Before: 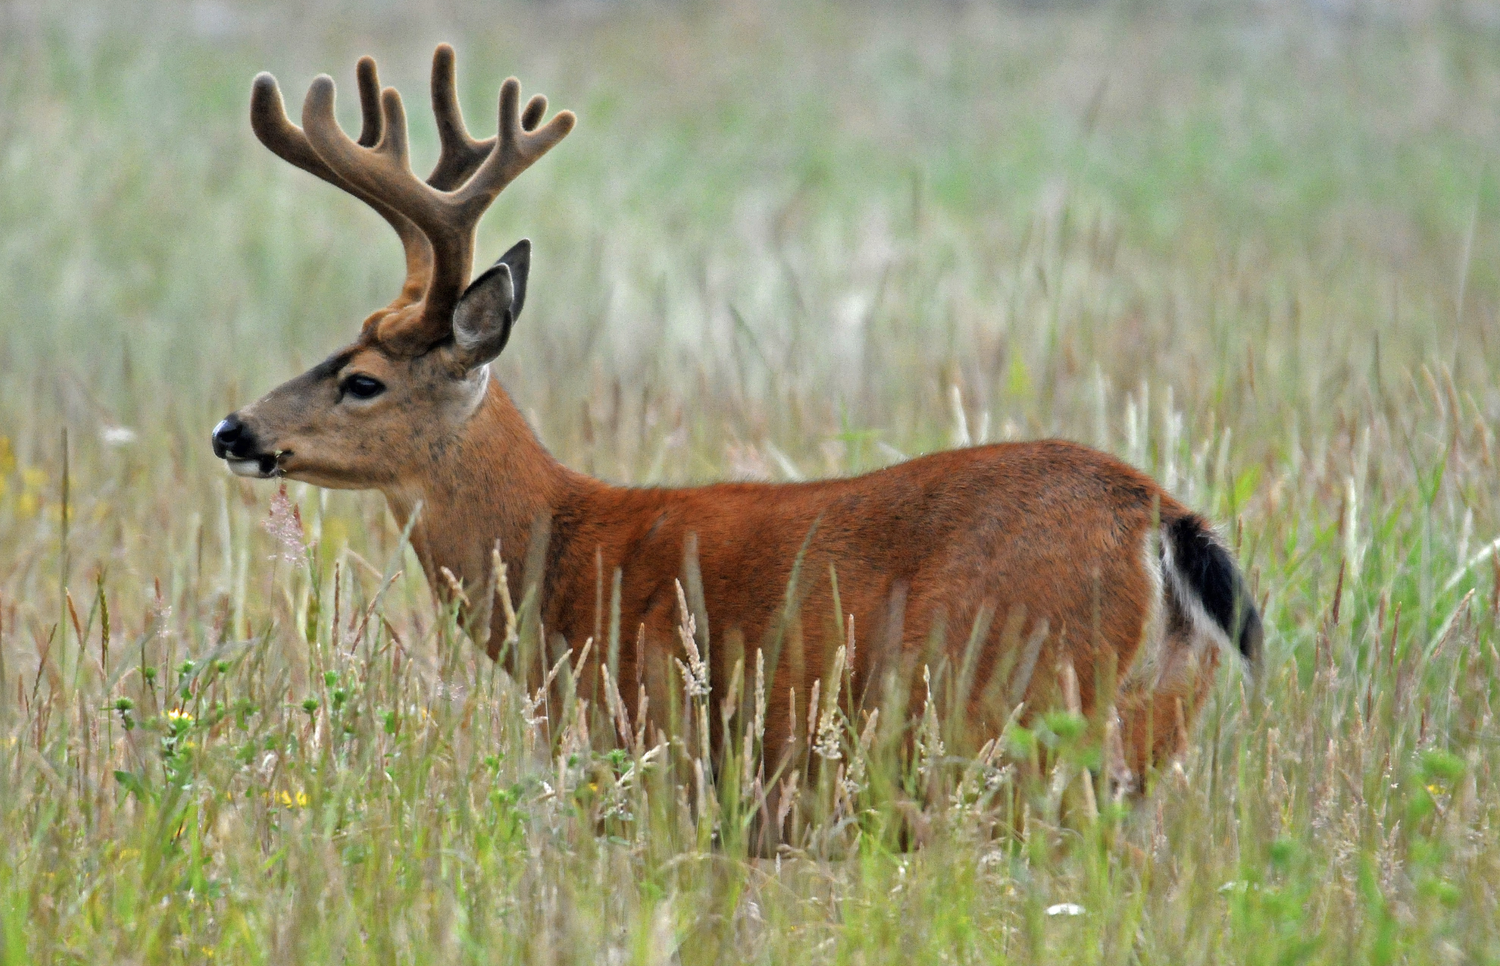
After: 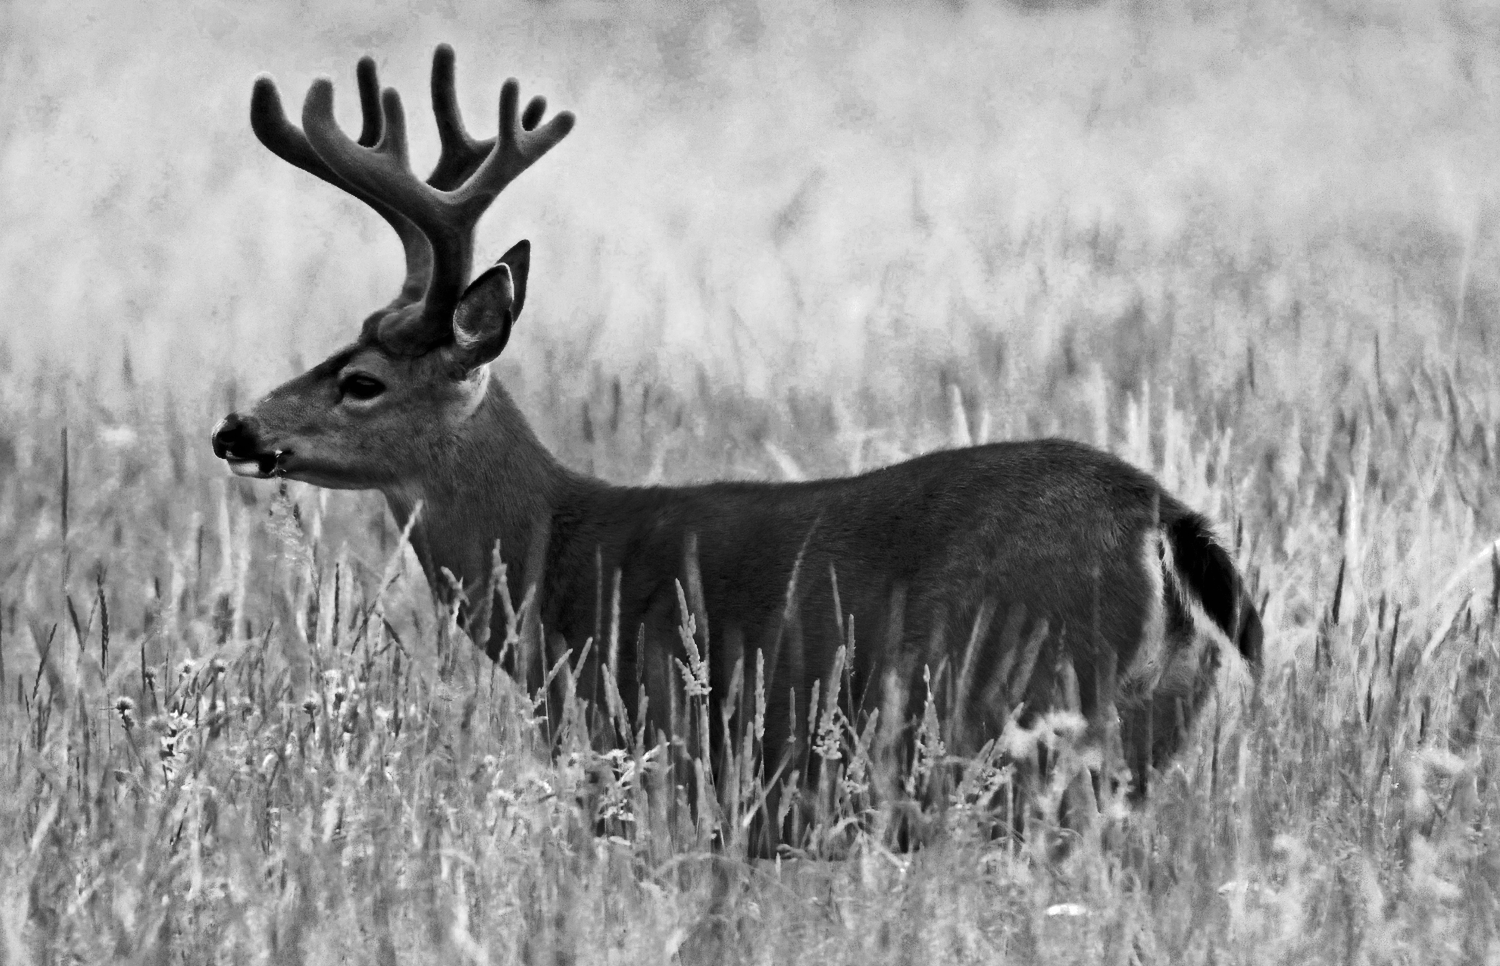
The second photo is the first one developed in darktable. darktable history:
tone curve: curves: ch0 [(0, 0) (0.003, 0.002) (0.011, 0.002) (0.025, 0.002) (0.044, 0.007) (0.069, 0.014) (0.1, 0.026) (0.136, 0.04) (0.177, 0.061) (0.224, 0.1) (0.277, 0.151) (0.335, 0.198) (0.399, 0.272) (0.468, 0.387) (0.543, 0.553) (0.623, 0.716) (0.709, 0.8) (0.801, 0.855) (0.898, 0.897) (1, 1)], color space Lab, linked channels
color zones: curves: ch0 [(0.002, 0.429) (0.121, 0.212) (0.198, 0.113) (0.276, 0.344) (0.331, 0.541) (0.41, 0.56) (0.482, 0.289) (0.619, 0.227) (0.721, 0.18) (0.821, 0.435) (0.928, 0.555) (1, 0.587)]; ch1 [(0, 0) (0.143, 0) (0.286, 0) (0.429, 0) (0.571, 0) (0.714, 0) (0.857, 0)]
